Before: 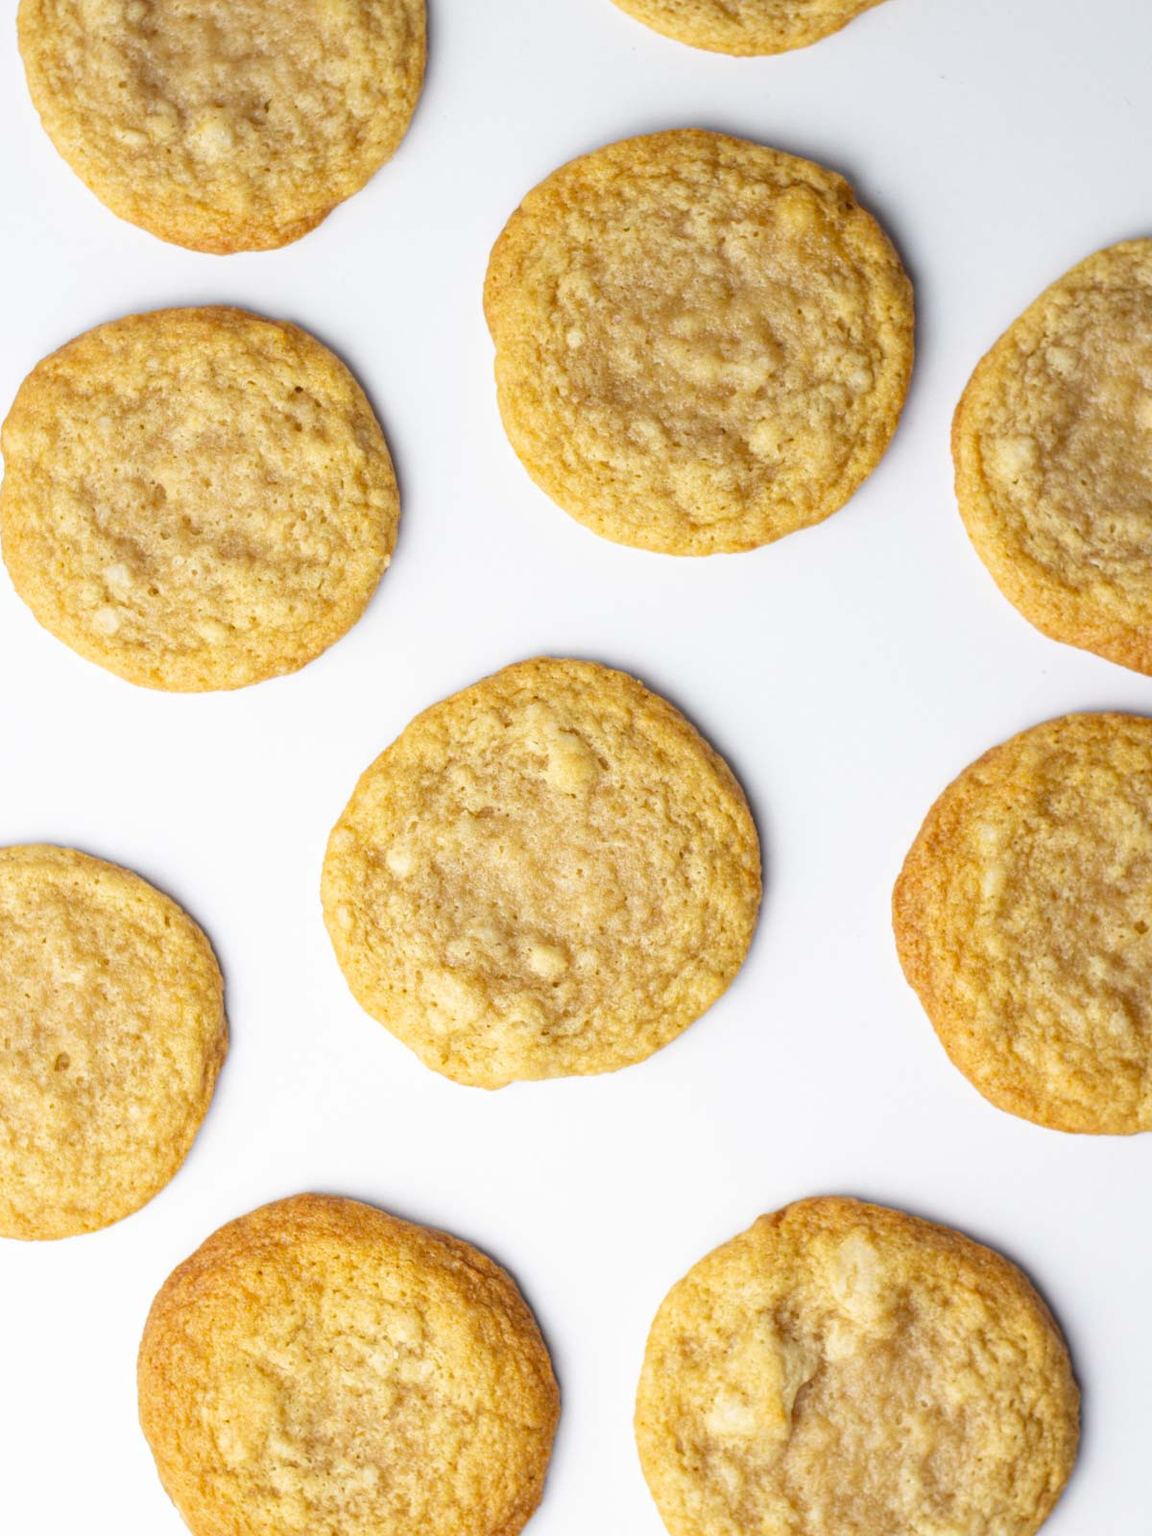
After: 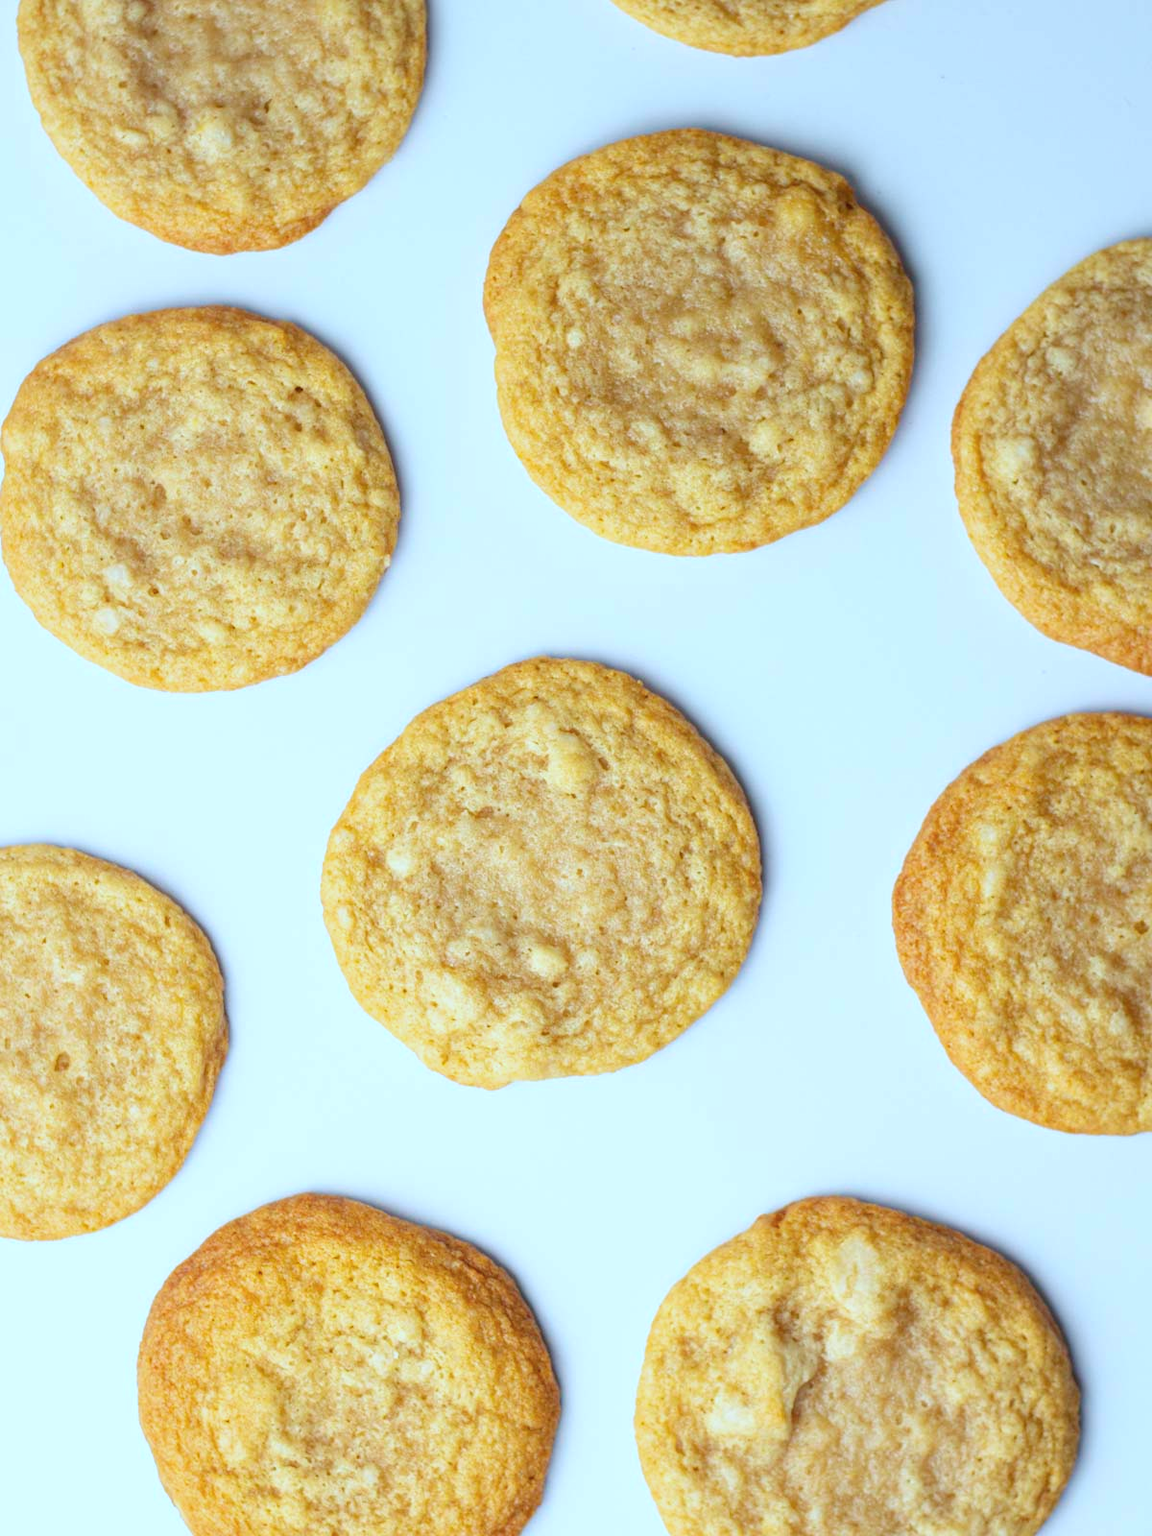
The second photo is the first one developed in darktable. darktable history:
color calibration: output R [0.972, 0.068, -0.094, 0], output G [-0.178, 1.216, -0.086, 0], output B [0.095, -0.136, 0.98, 0], gray › normalize channels true, x 0.38, y 0.391, temperature 4082.35 K, gamut compression 0.009
tone equalizer: on, module defaults
